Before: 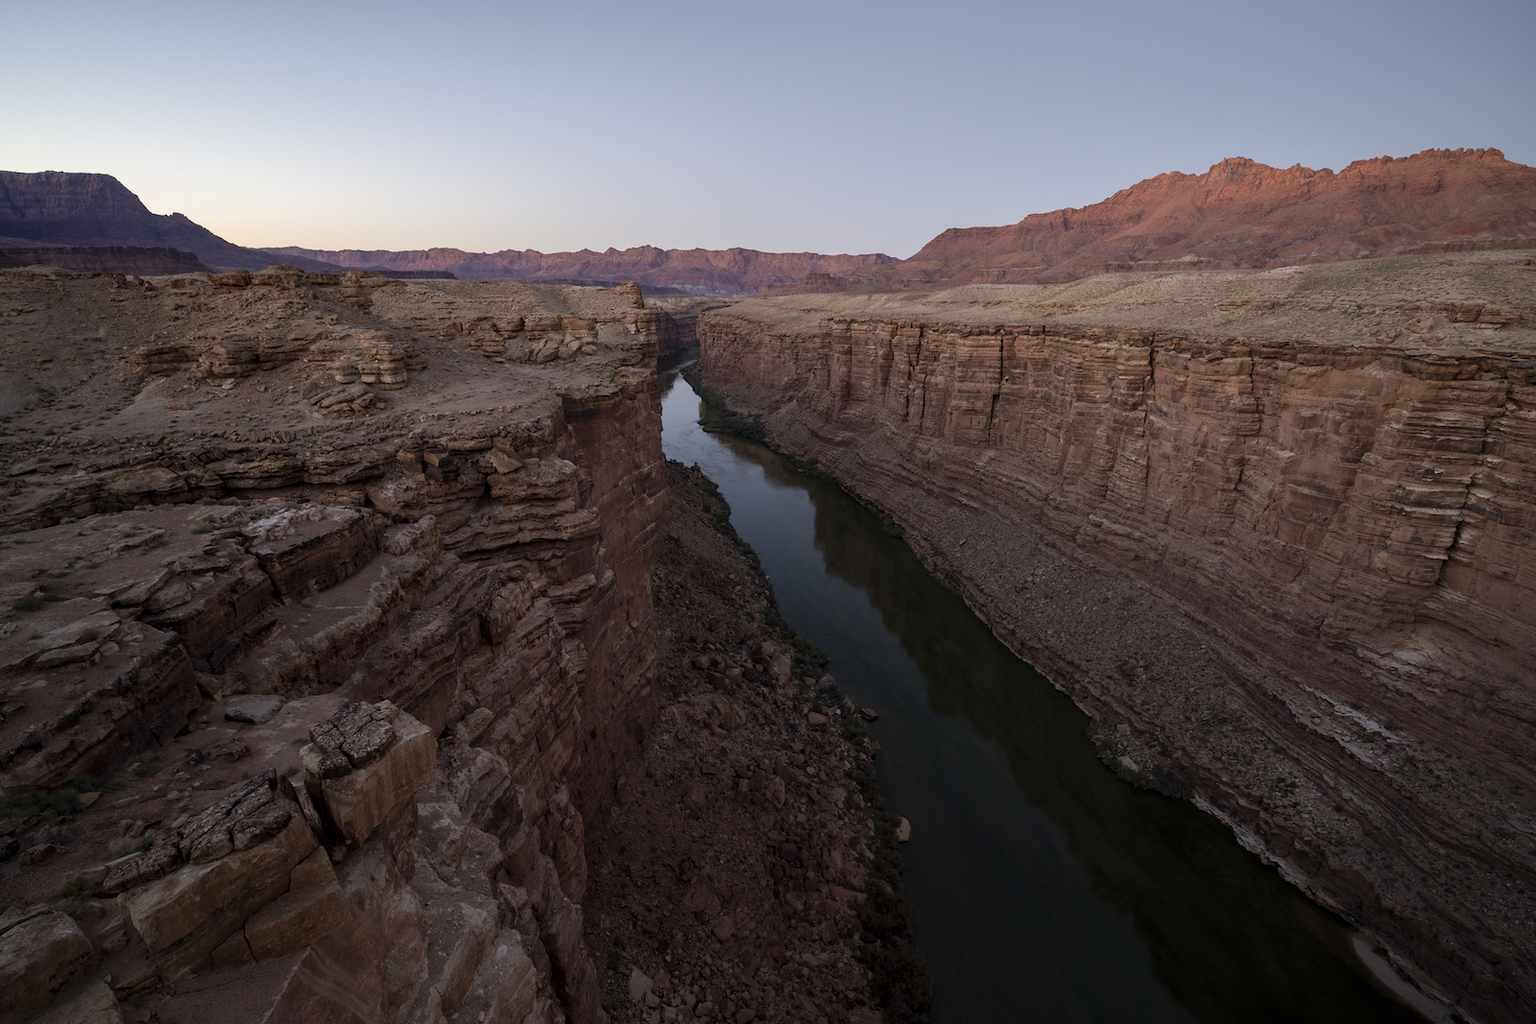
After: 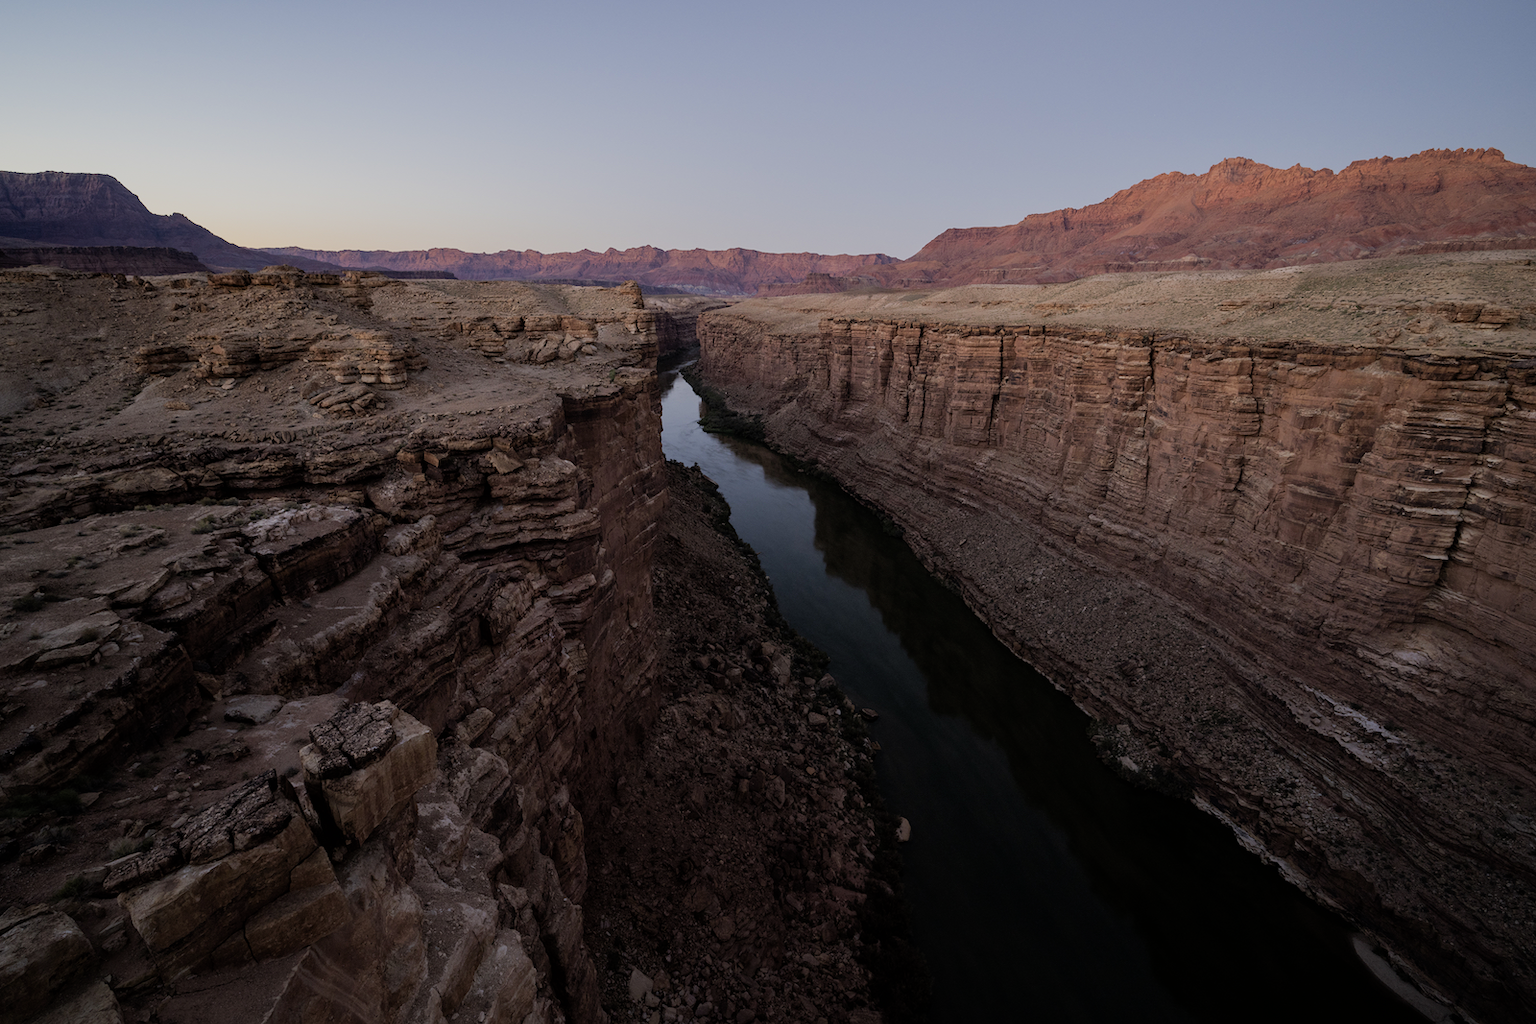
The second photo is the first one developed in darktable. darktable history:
velvia: strength 15%
filmic rgb: black relative exposure -8.54 EV, white relative exposure 5.52 EV, hardness 3.39, contrast 1.016
